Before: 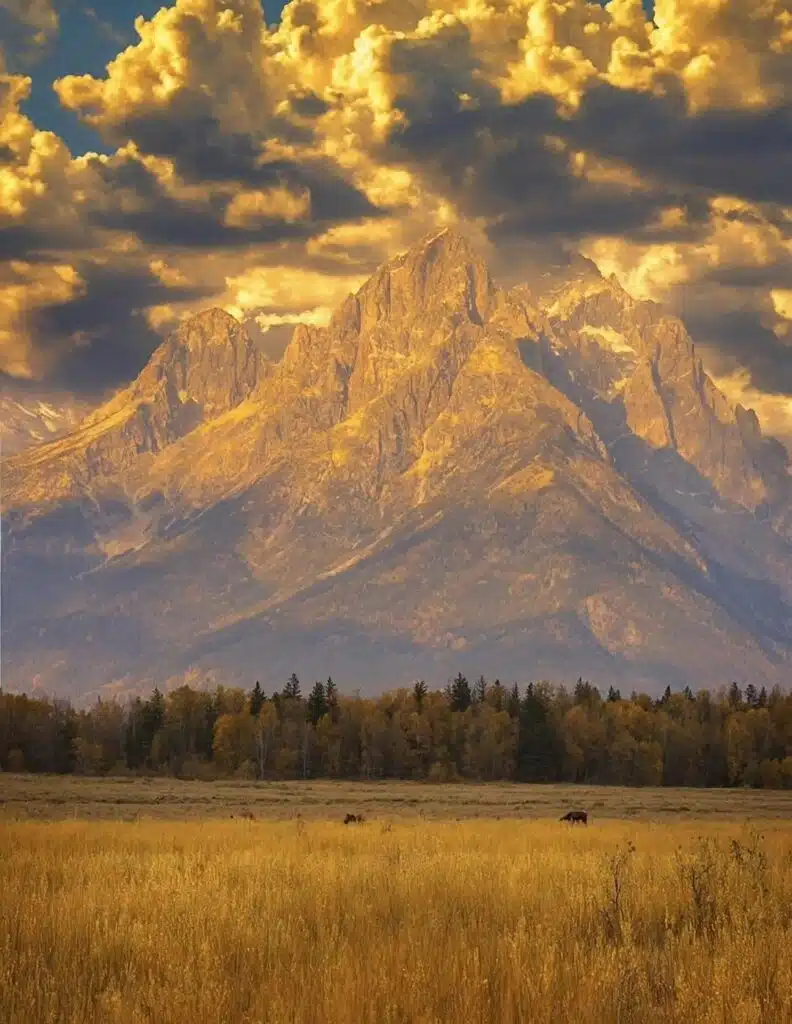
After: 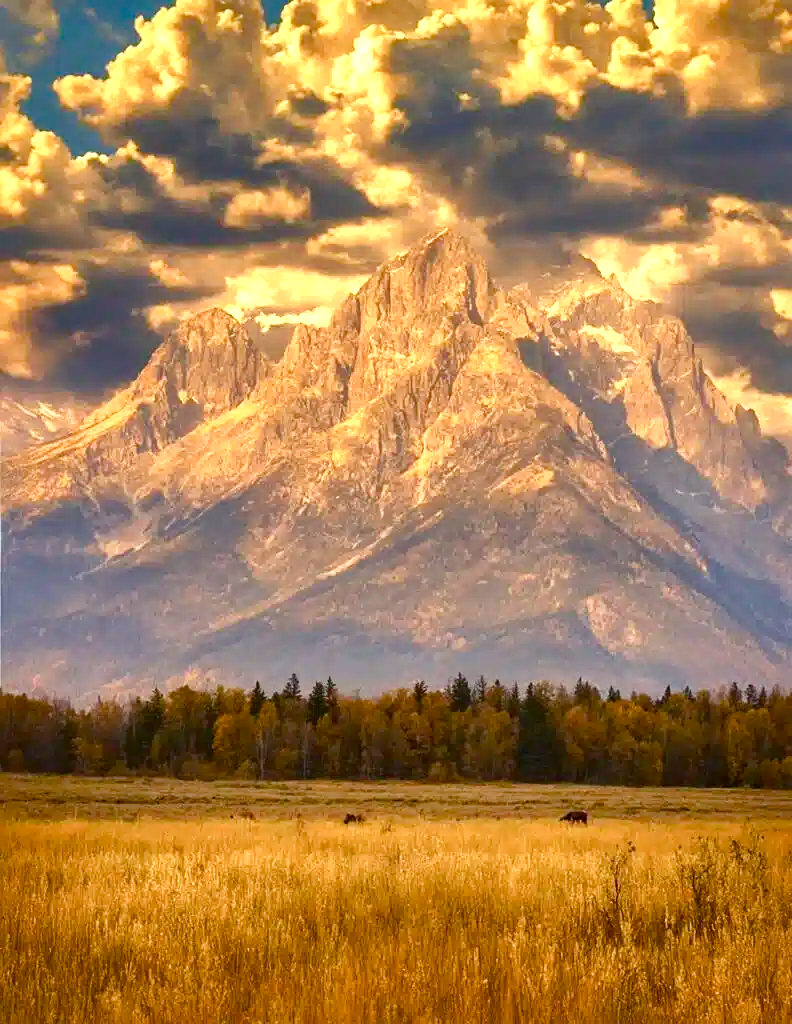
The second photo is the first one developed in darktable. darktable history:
color balance rgb: power › luminance 1.476%, perceptual saturation grading › global saturation 25.293%, perceptual saturation grading › highlights -50.095%, perceptual saturation grading › shadows 30.979%, global vibrance 20%
exposure: black level correction 0, exposure 0.5 EV, compensate highlight preservation false
color correction: highlights a* -0.089, highlights b* 0.116
local contrast: mode bilateral grid, contrast 20, coarseness 50, detail 179%, midtone range 0.2
